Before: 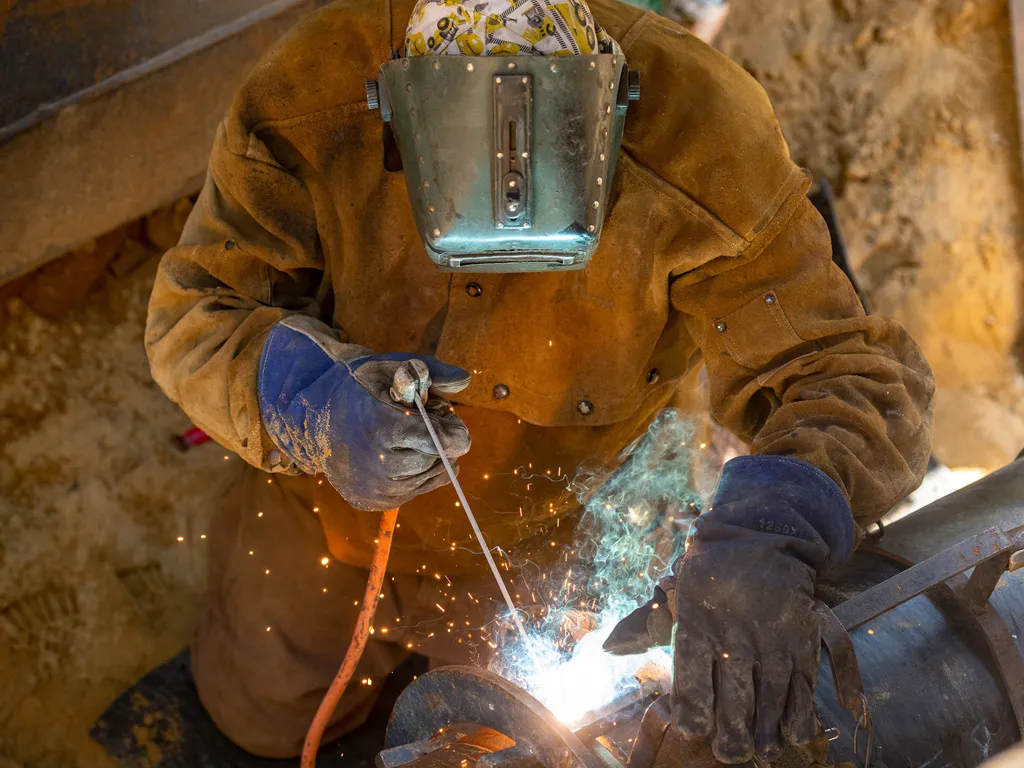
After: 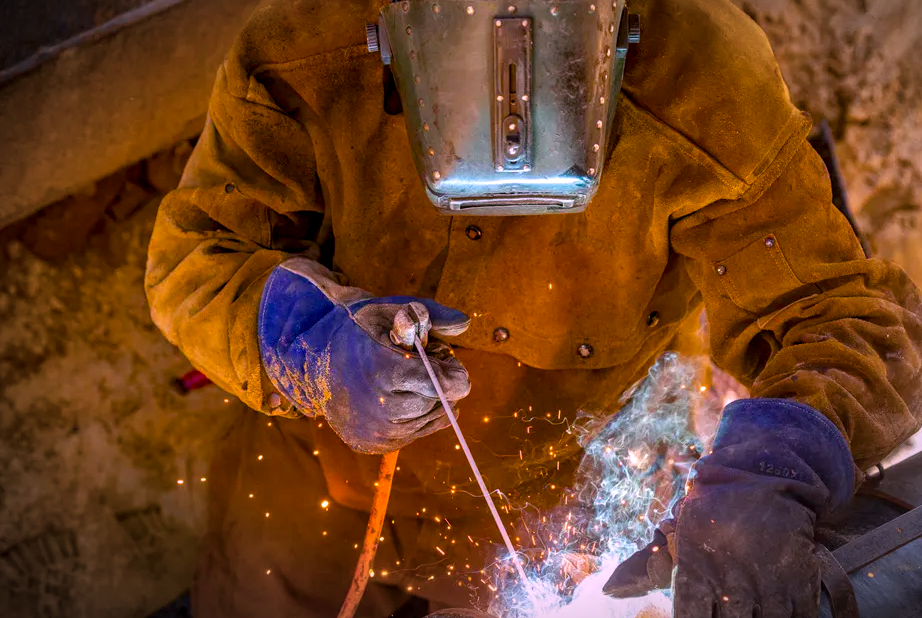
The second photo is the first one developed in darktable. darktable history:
crop: top 7.448%, right 9.902%, bottom 12.011%
color balance rgb: perceptual saturation grading › global saturation 35.843%, perceptual saturation grading › shadows 35.397%, global vibrance 20%
local contrast: on, module defaults
color calibration: output R [1.063, -0.012, -0.003, 0], output B [-0.079, 0.047, 1, 0], illuminant as shot in camera, x 0.363, y 0.385, temperature 4537.62 K
exposure: exposure 0.026 EV, compensate highlight preservation false
vignetting: fall-off radius 59.64%, brightness -0.683, center (0.035, -0.085), automatic ratio true
